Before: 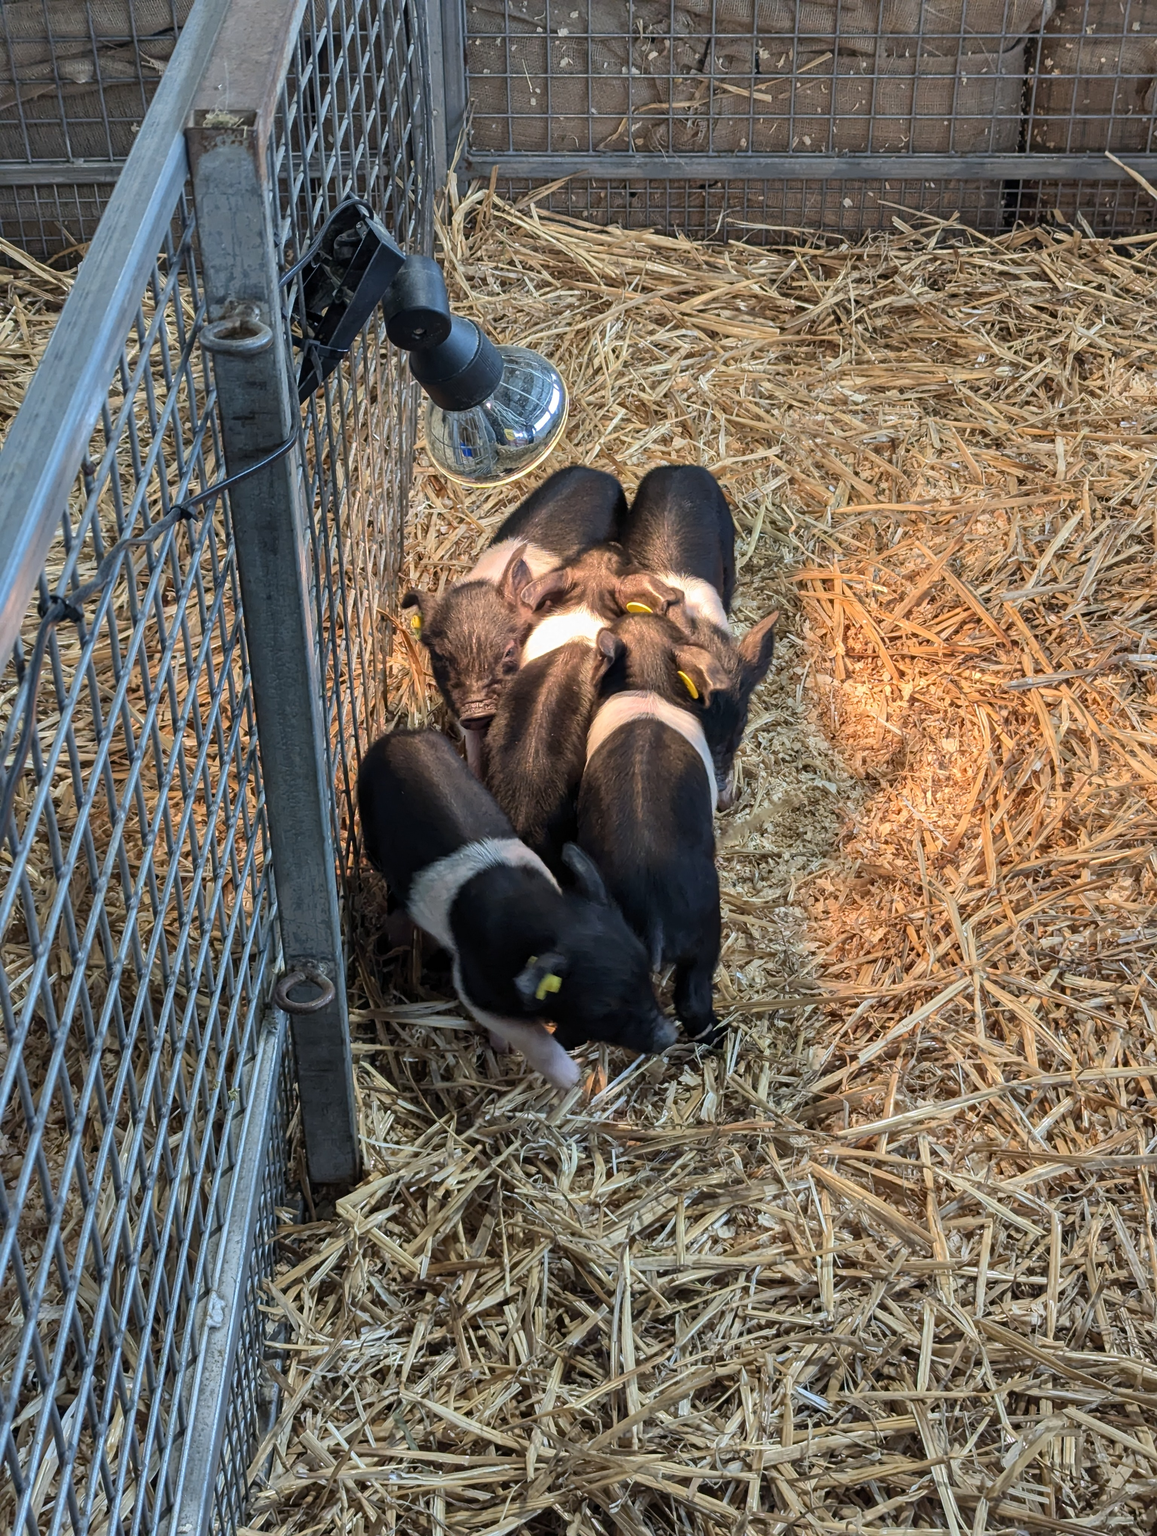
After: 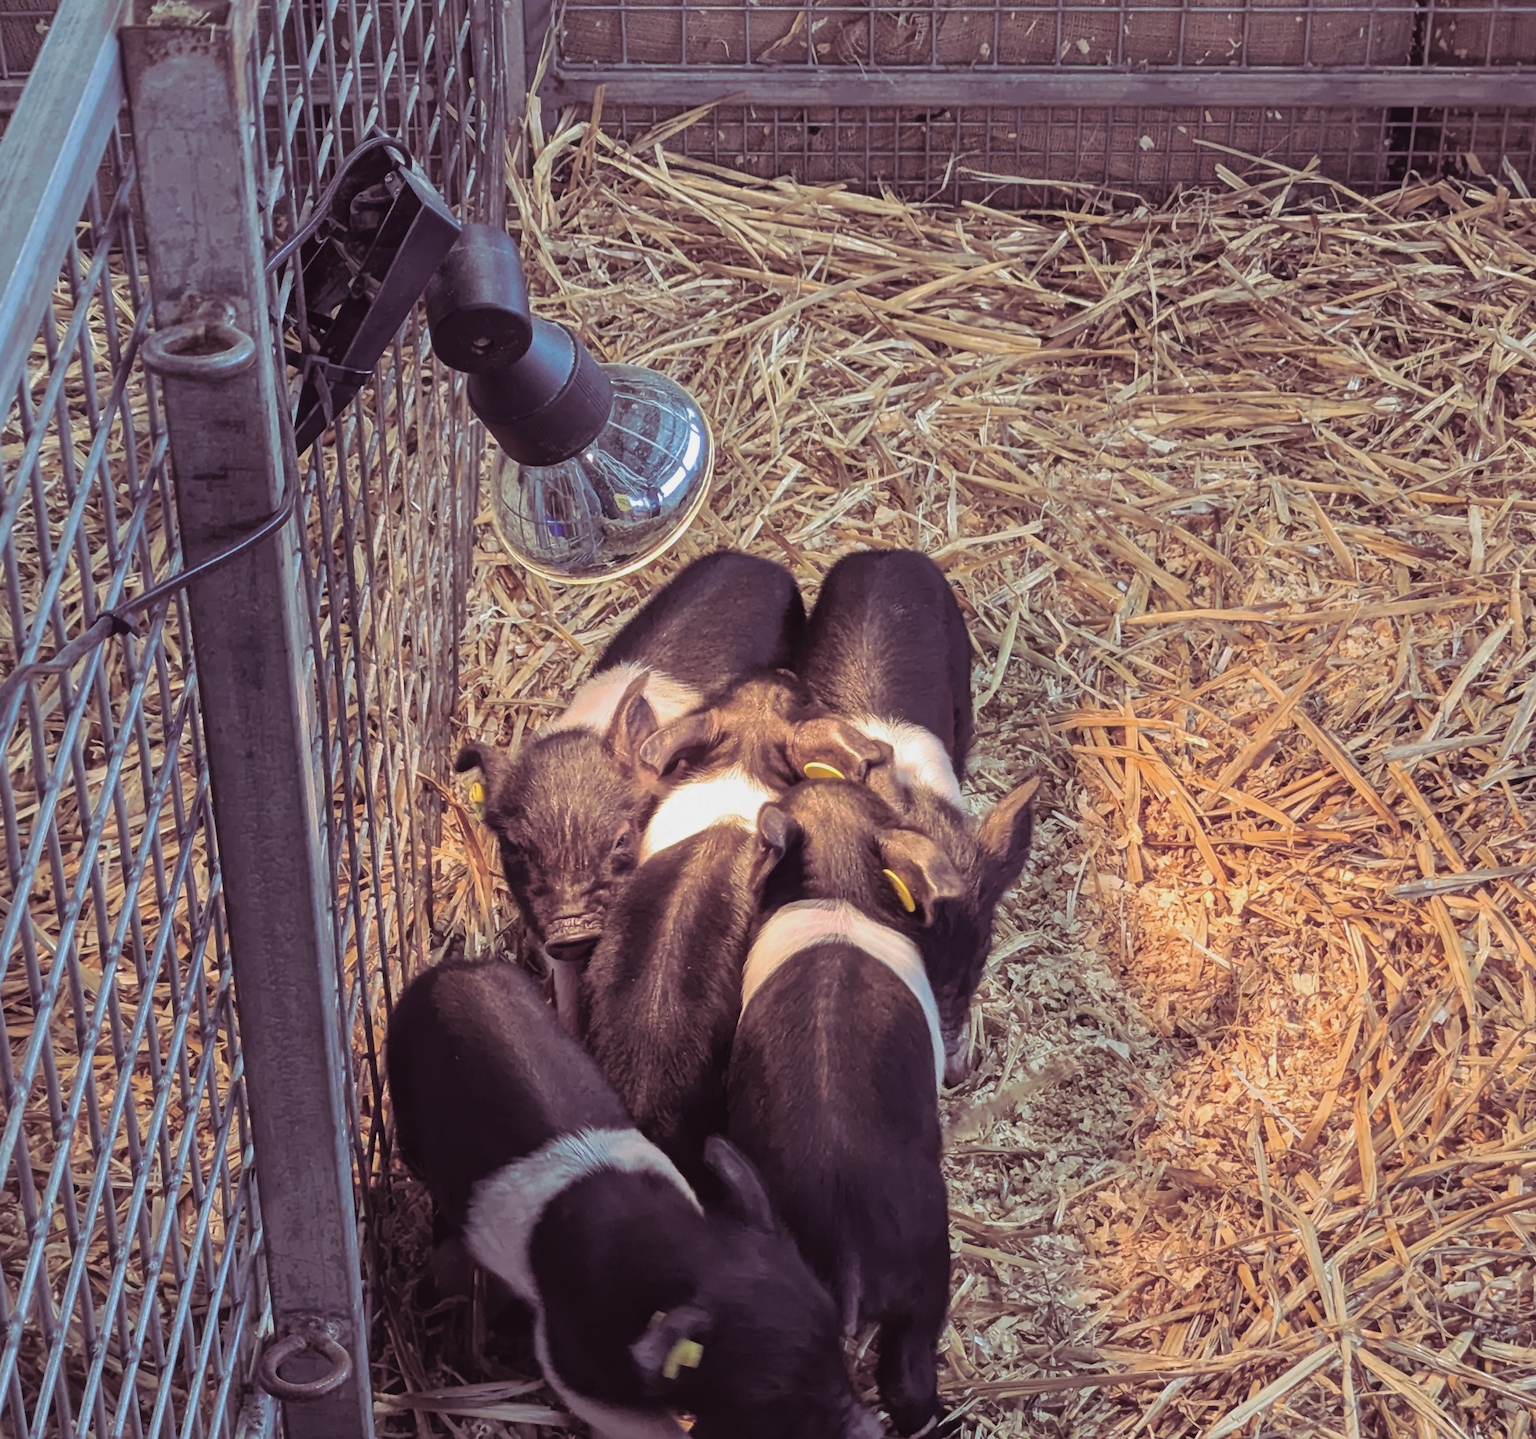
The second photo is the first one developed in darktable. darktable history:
split-toning: shadows › hue 316.8°, shadows › saturation 0.47, highlights › hue 201.6°, highlights › saturation 0, balance -41.97, compress 28.01%
crop and rotate: left 9.345%, top 7.22%, right 4.982%, bottom 32.331%
contrast brightness saturation: contrast -0.1, saturation -0.1
